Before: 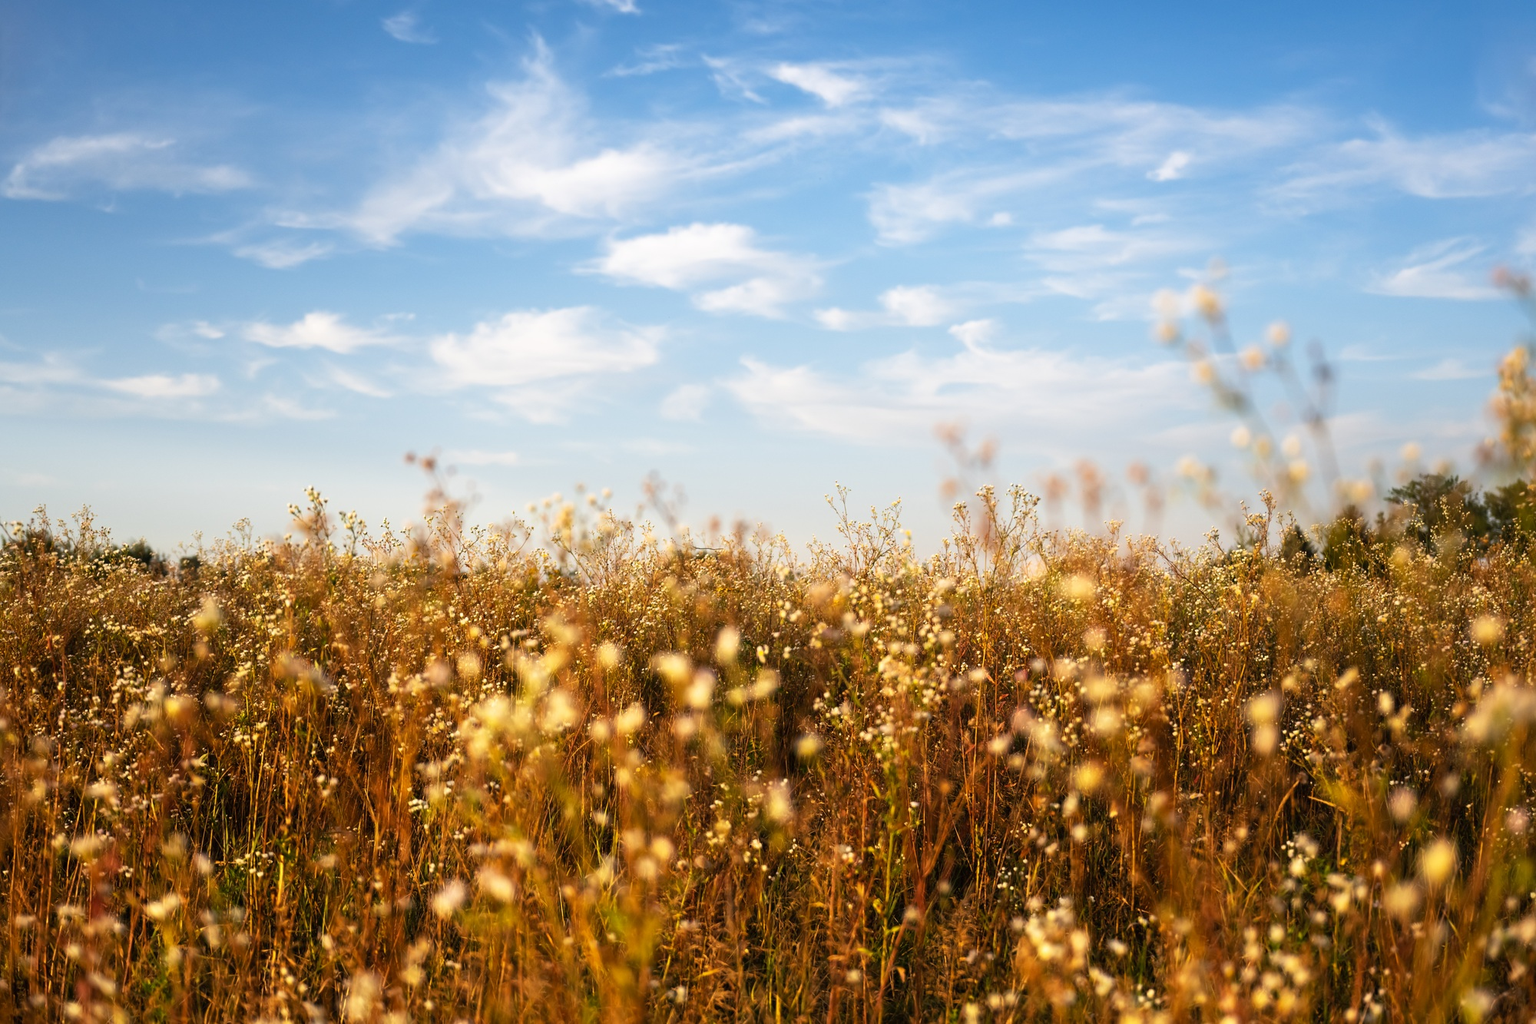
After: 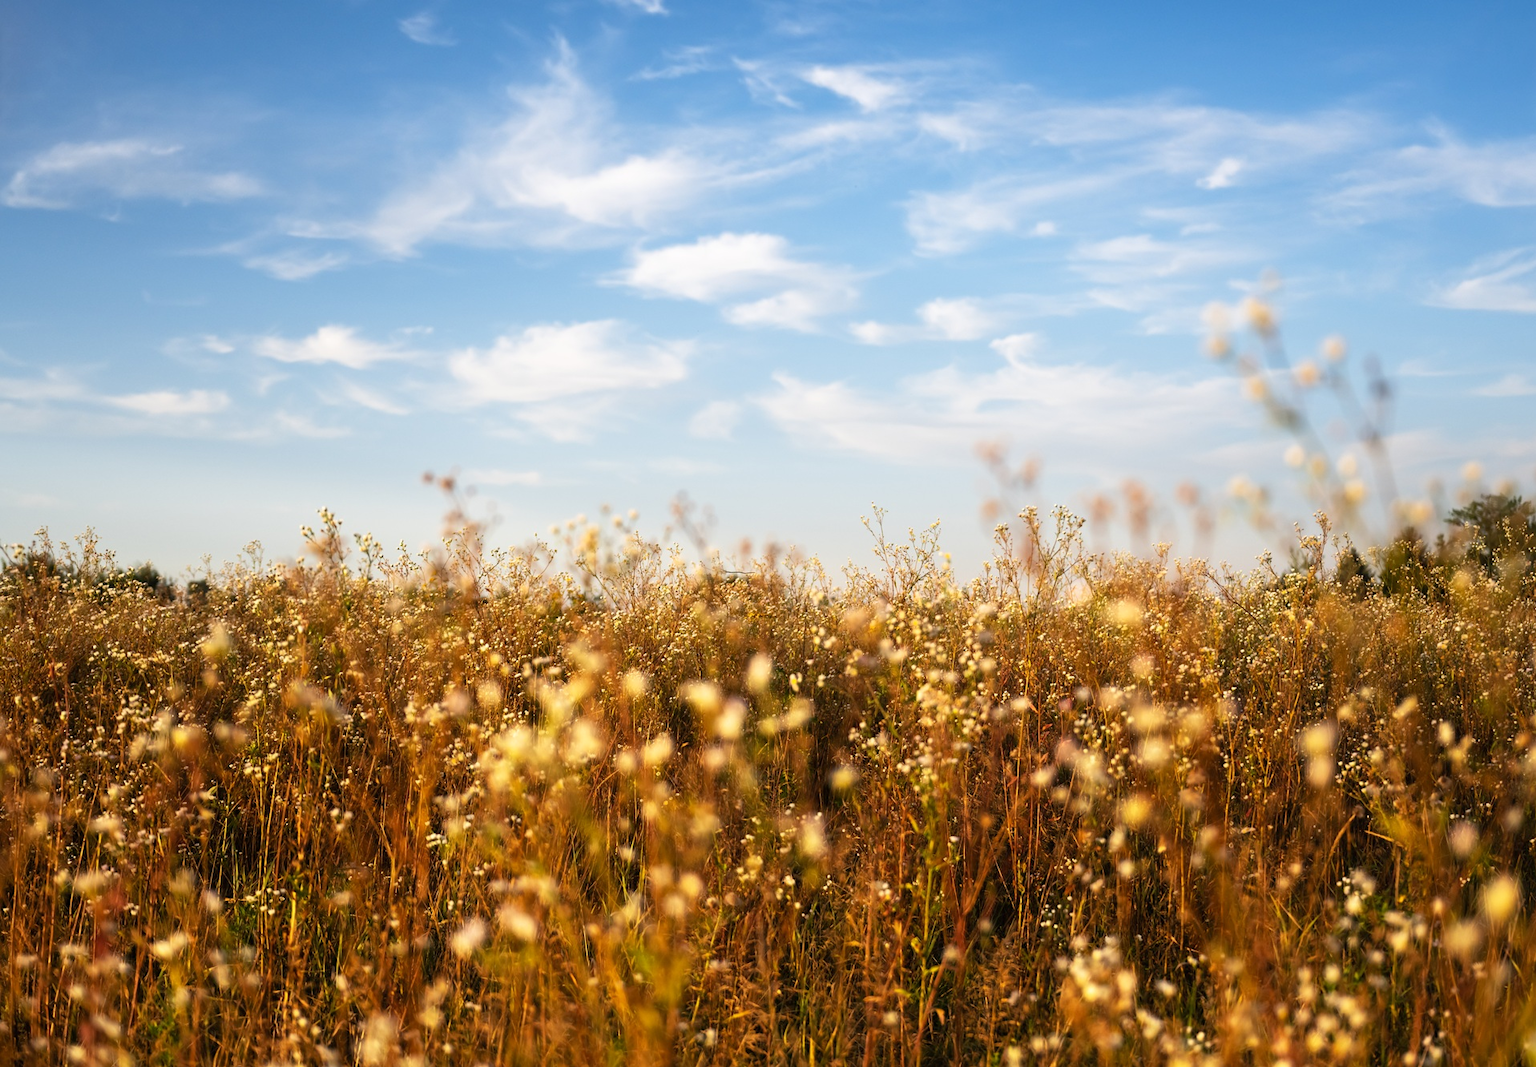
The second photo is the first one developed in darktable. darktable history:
crop: right 4.126%, bottom 0.031%
tone equalizer: on, module defaults
